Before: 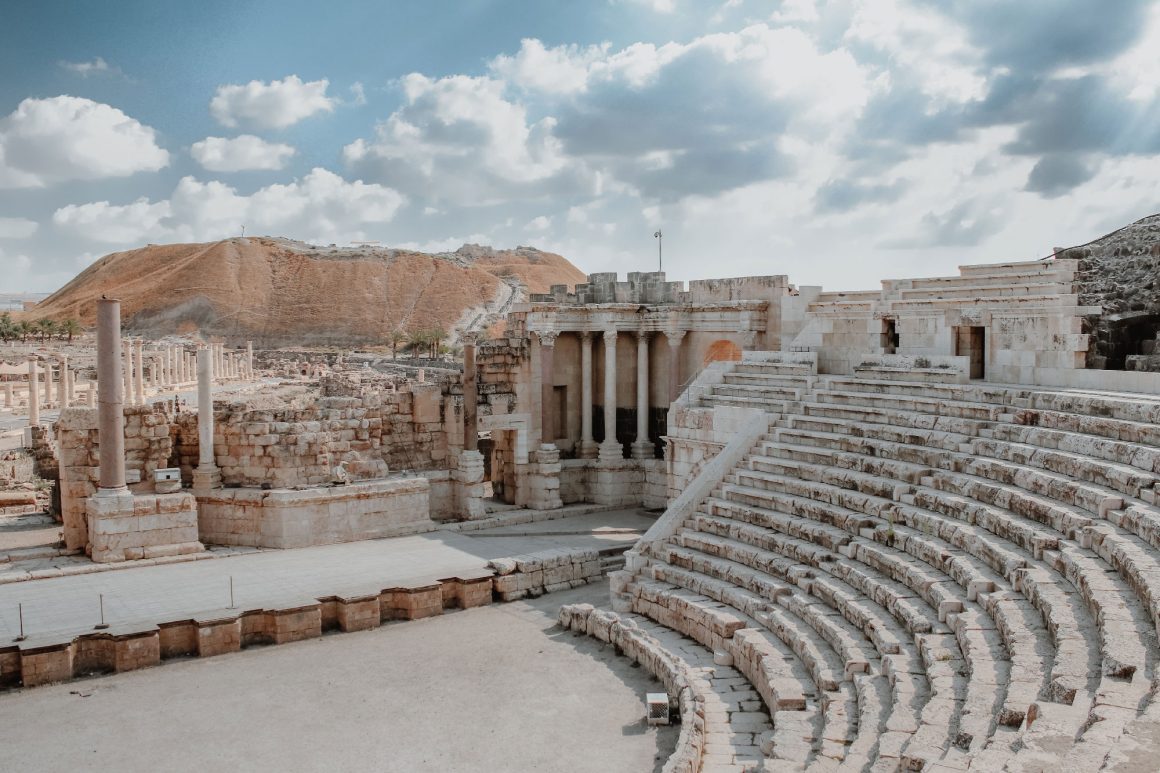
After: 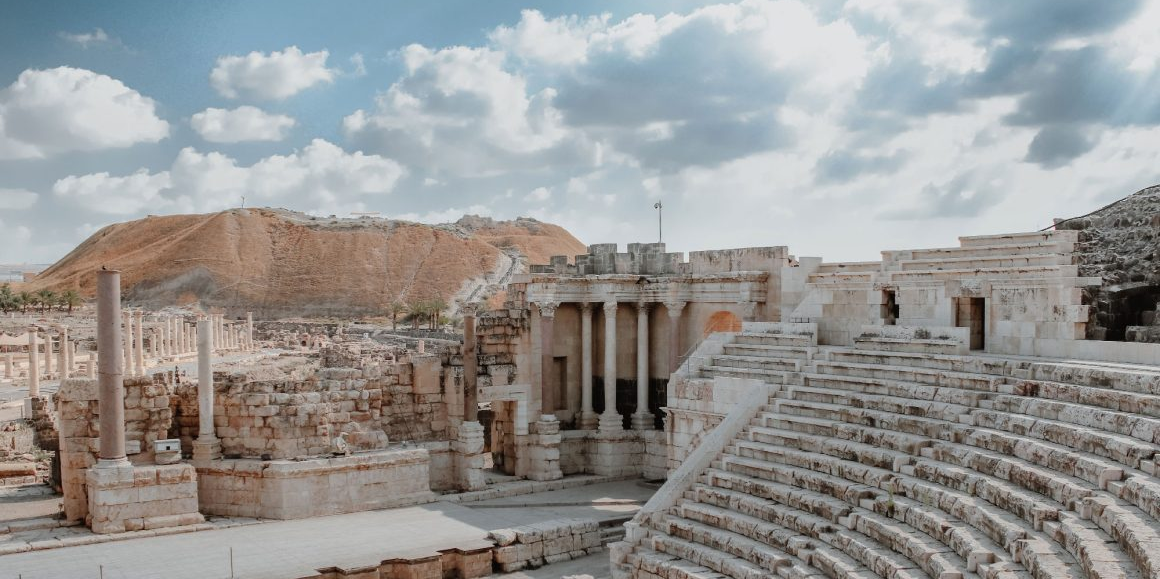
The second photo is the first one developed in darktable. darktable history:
crop: top 3.857%, bottom 21.132%
tone equalizer: on, module defaults
